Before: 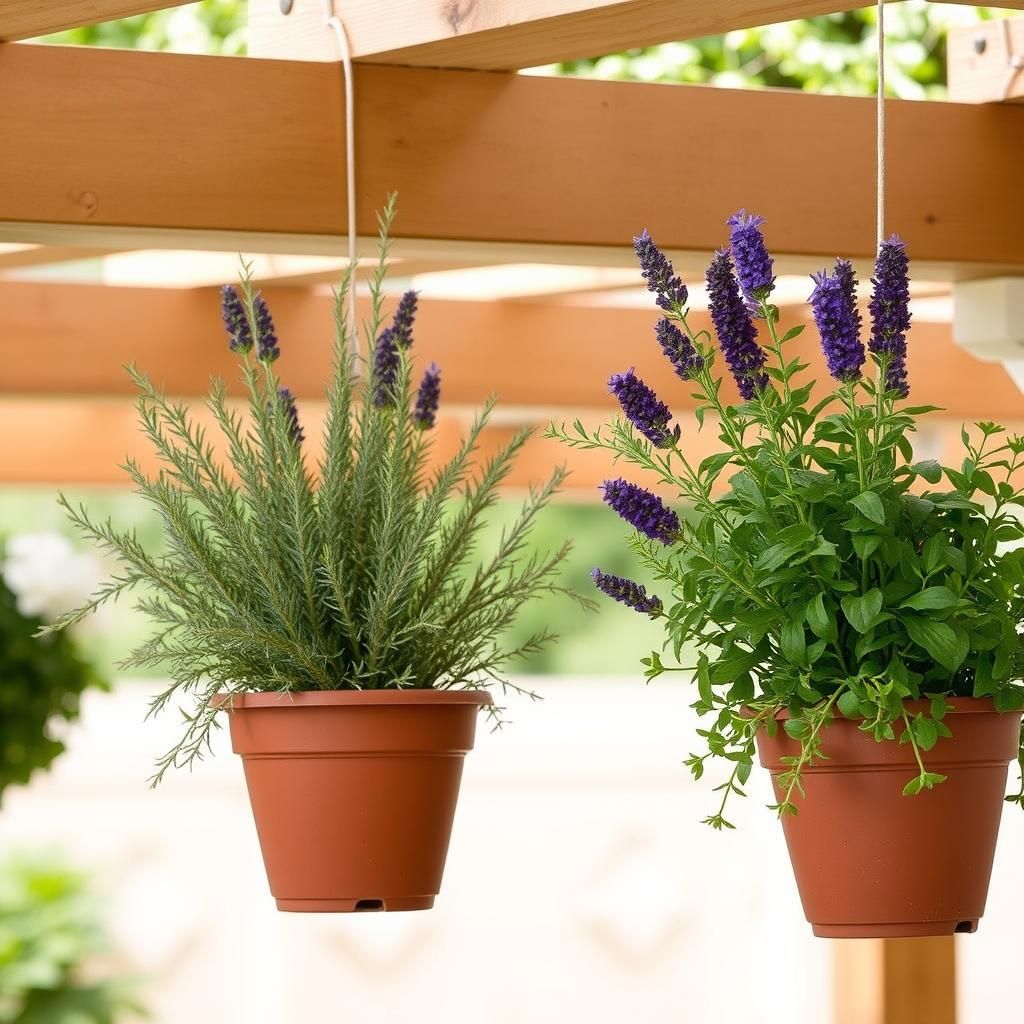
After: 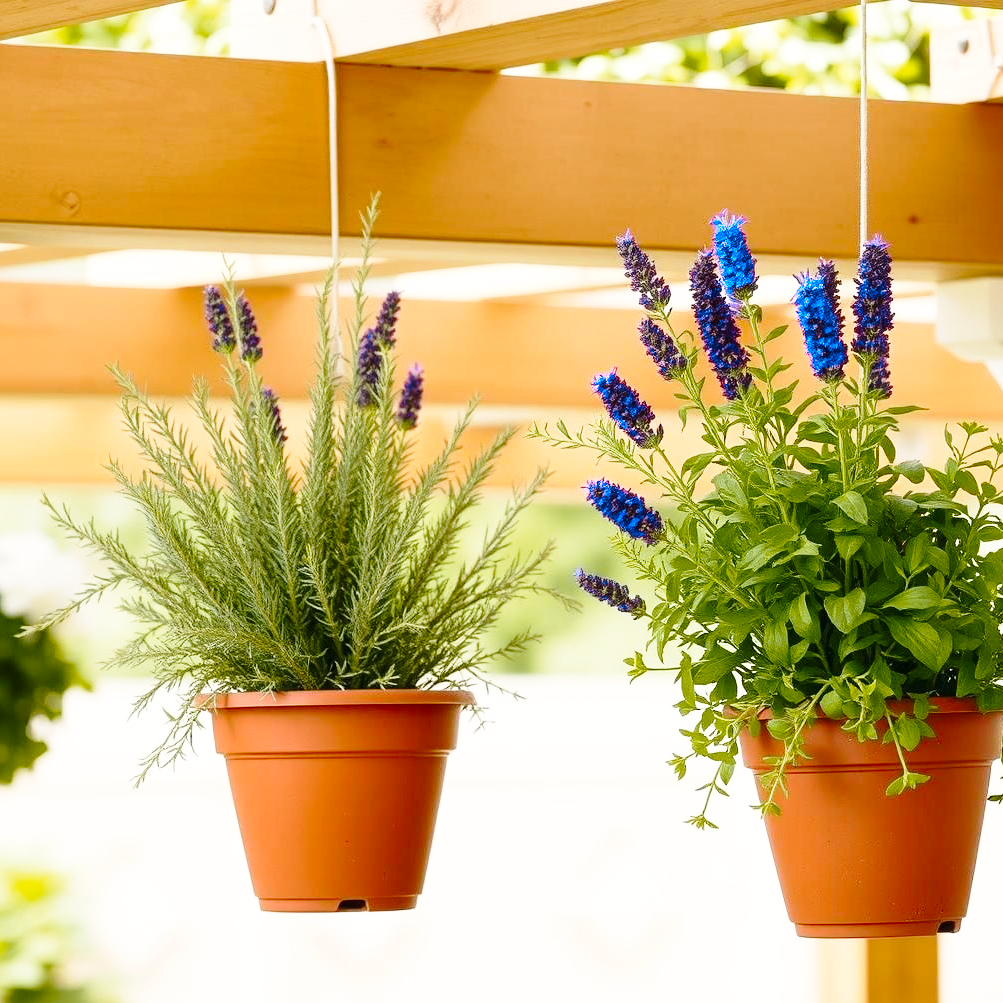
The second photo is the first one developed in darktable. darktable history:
crop: left 1.743%, right 0.268%, bottom 2.011%
base curve: curves: ch0 [(0, 0) (0.028, 0.03) (0.121, 0.232) (0.46, 0.748) (0.859, 0.968) (1, 1)], preserve colors none
color zones: curves: ch0 [(0.254, 0.492) (0.724, 0.62)]; ch1 [(0.25, 0.528) (0.719, 0.796)]; ch2 [(0, 0.472) (0.25, 0.5) (0.73, 0.184)]
white balance: red 1.009, blue 0.985
